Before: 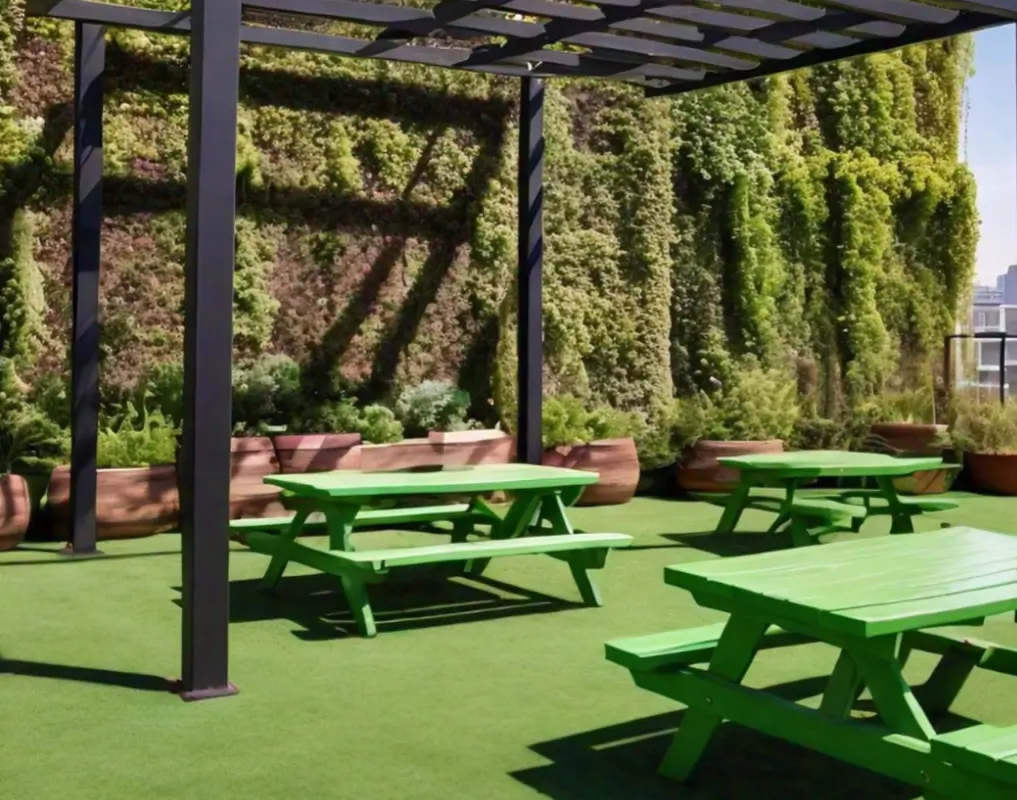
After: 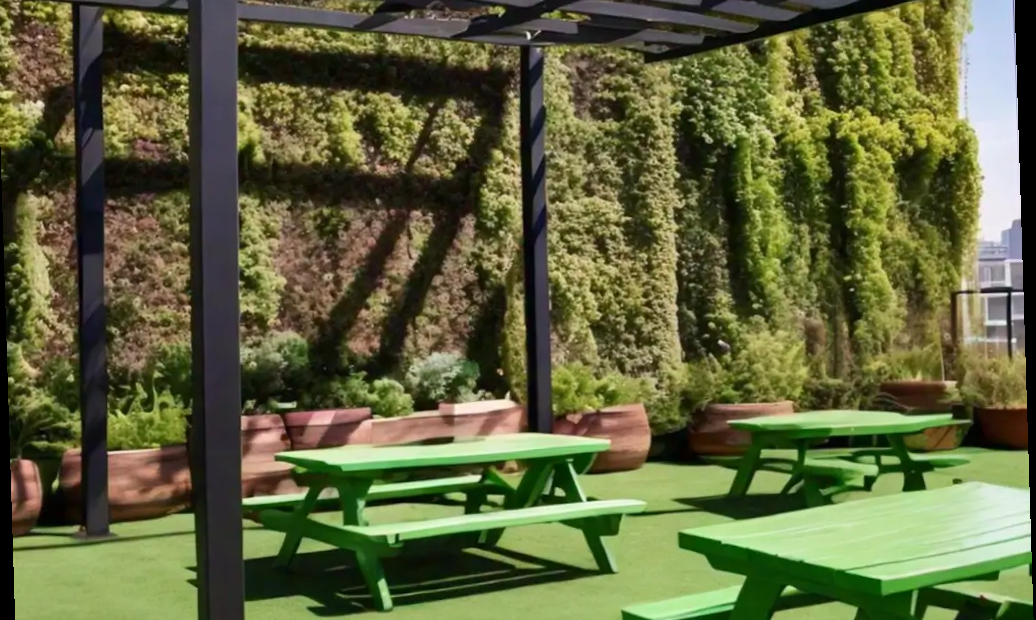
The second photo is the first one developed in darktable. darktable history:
crop: left 0.387%, top 5.469%, bottom 19.809%
rotate and perspective: rotation -1.77°, lens shift (horizontal) 0.004, automatic cropping off
white balance: emerald 1
contrast brightness saturation: contrast 0.07
